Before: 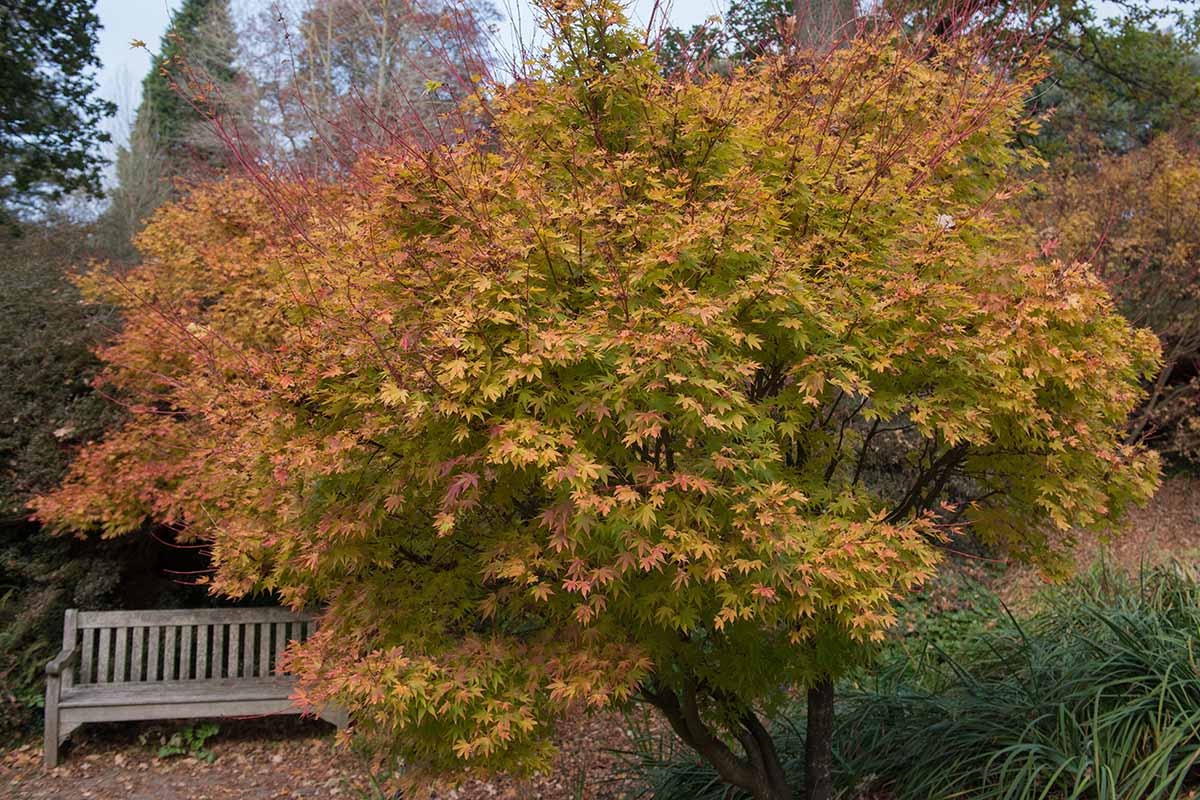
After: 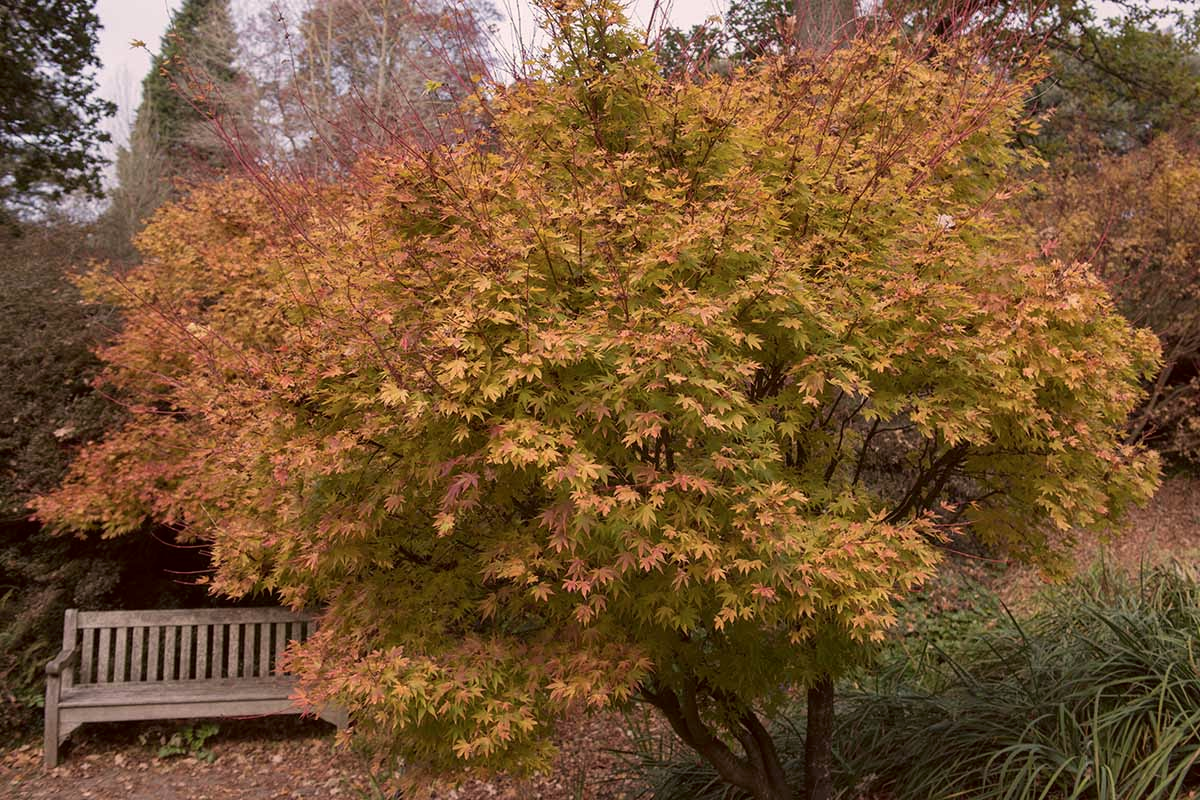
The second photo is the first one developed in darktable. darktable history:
color correction: highlights a* 10.18, highlights b* 9.72, shadows a* 8.1, shadows b* 7.95, saturation 0.784
